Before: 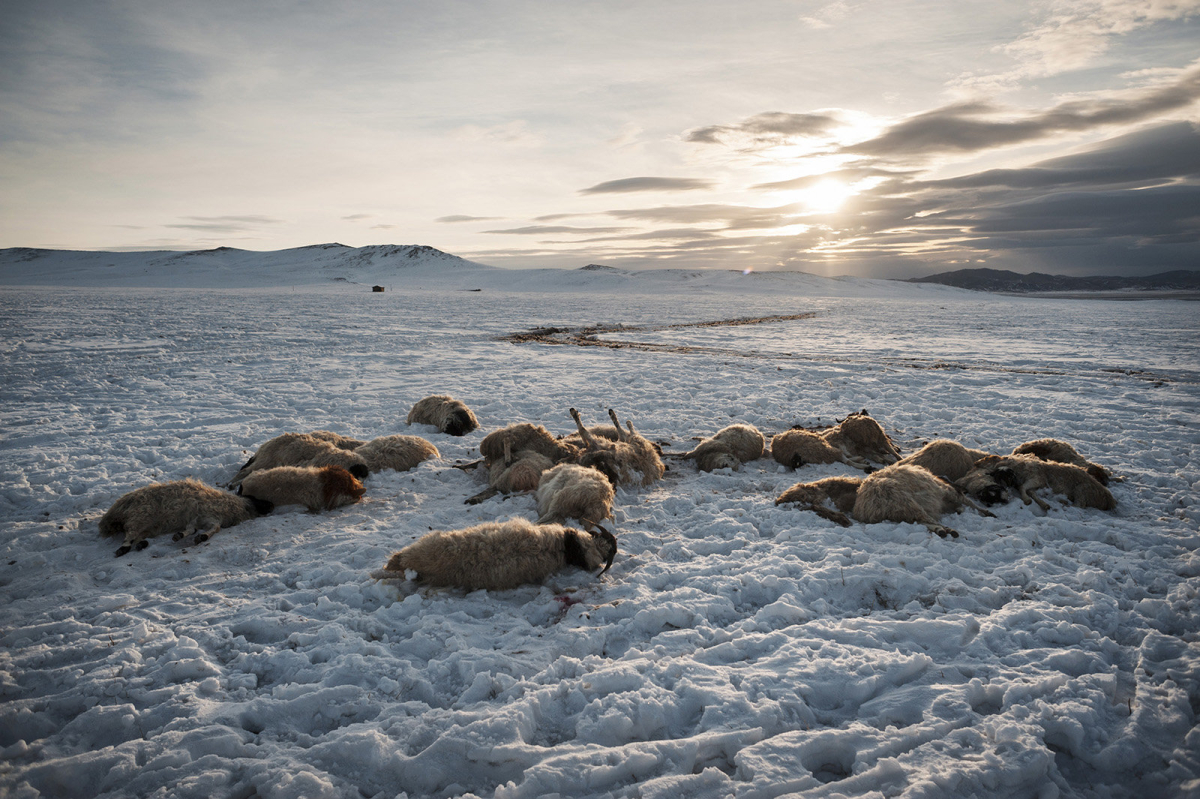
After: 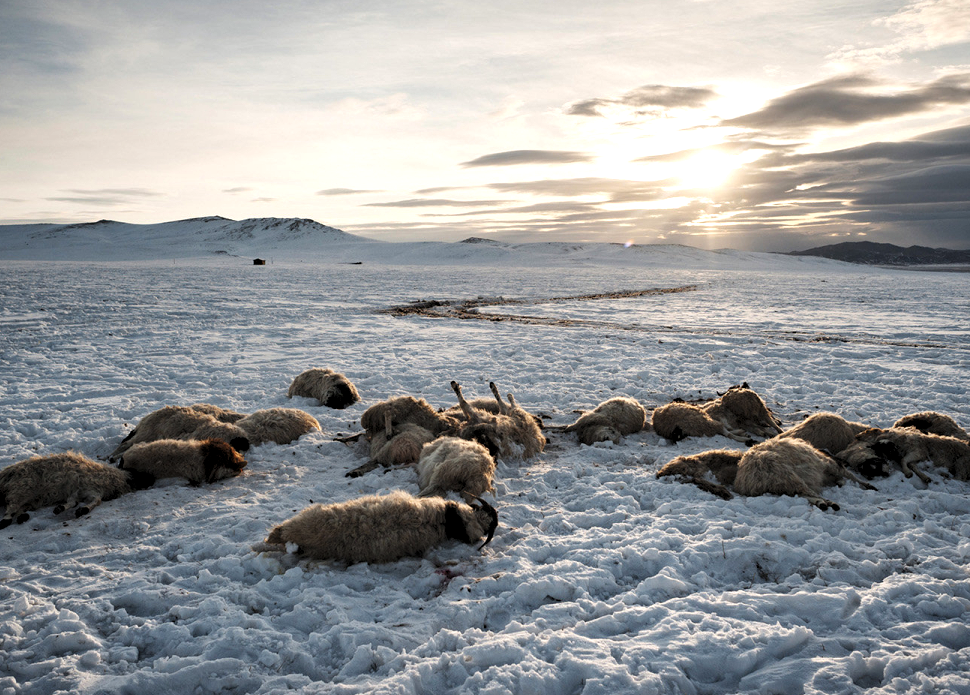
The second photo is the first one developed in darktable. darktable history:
haze removal: strength 0.1, compatibility mode true, adaptive false
levels: levels [0.055, 0.477, 0.9]
crop: left 9.929%, top 3.475%, right 9.188%, bottom 9.529%
